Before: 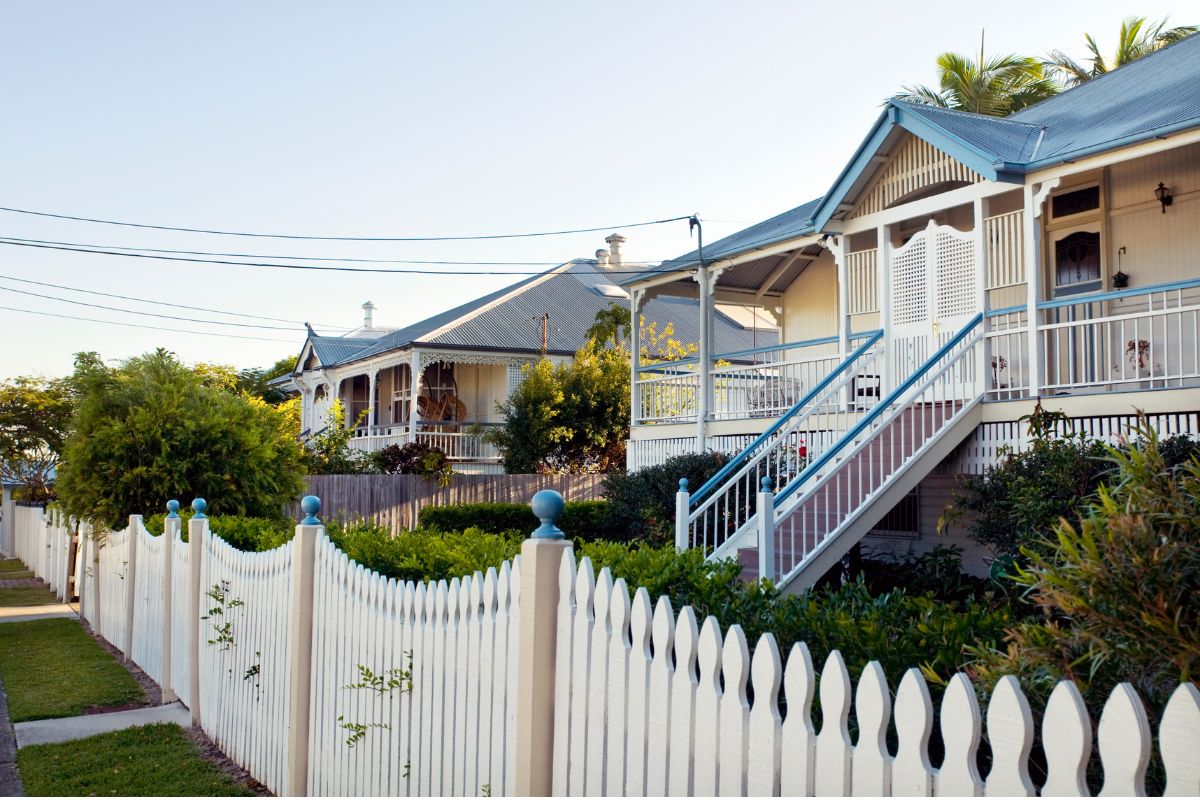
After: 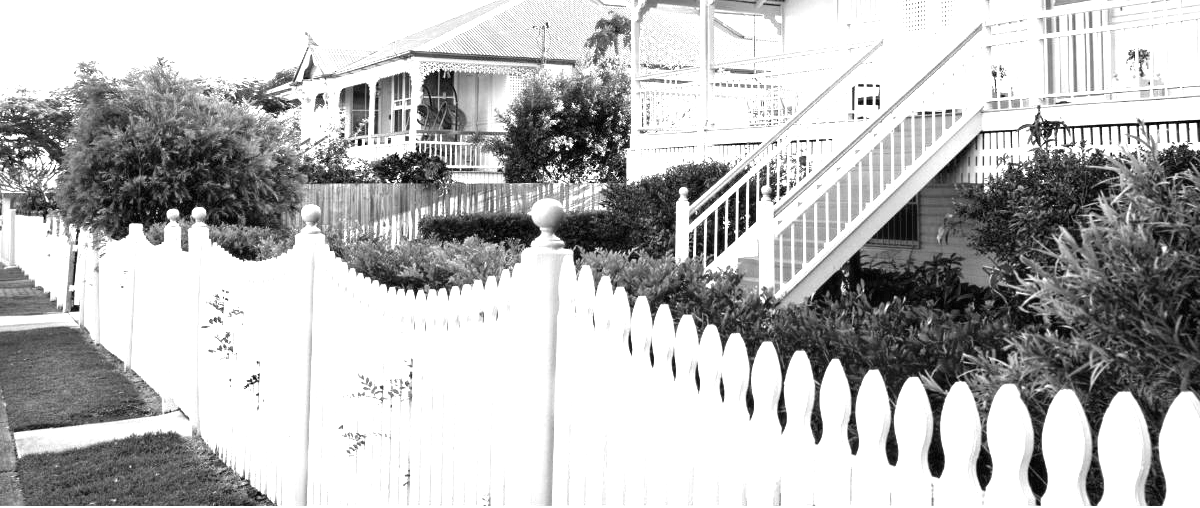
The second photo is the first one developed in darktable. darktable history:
crop and rotate: top 36.435%
white balance: red 0.926, green 1.003, blue 1.133
exposure: black level correction 0, exposure 1.741 EV, compensate exposure bias true, compensate highlight preservation false
color calibration: output gray [0.25, 0.35, 0.4, 0], x 0.383, y 0.372, temperature 3905.17 K
